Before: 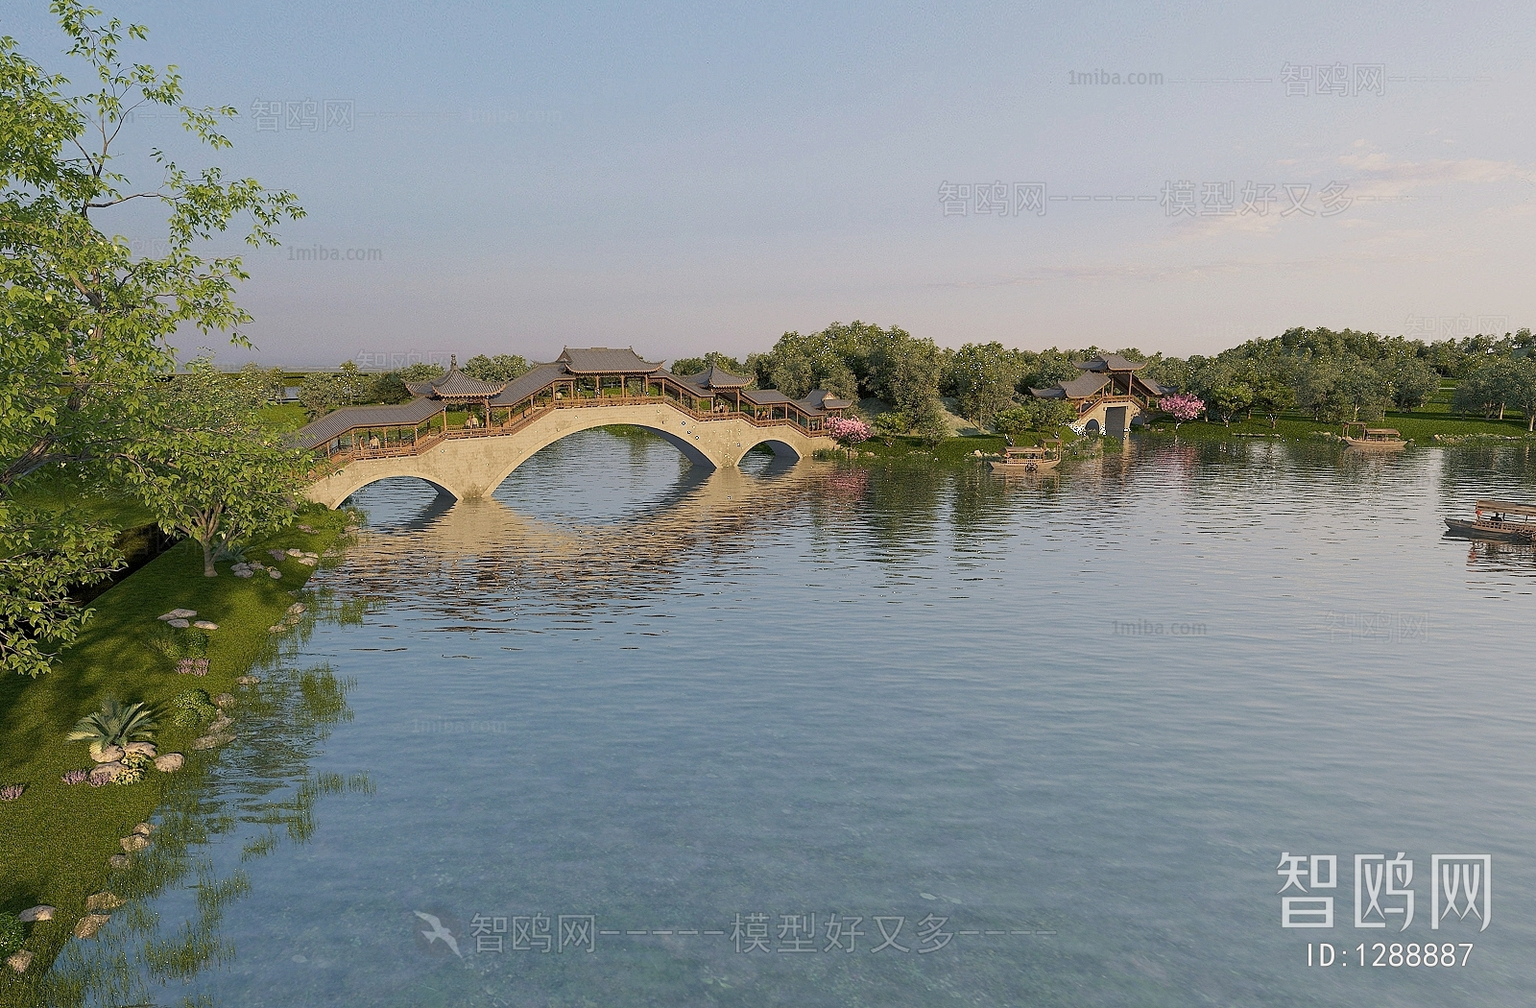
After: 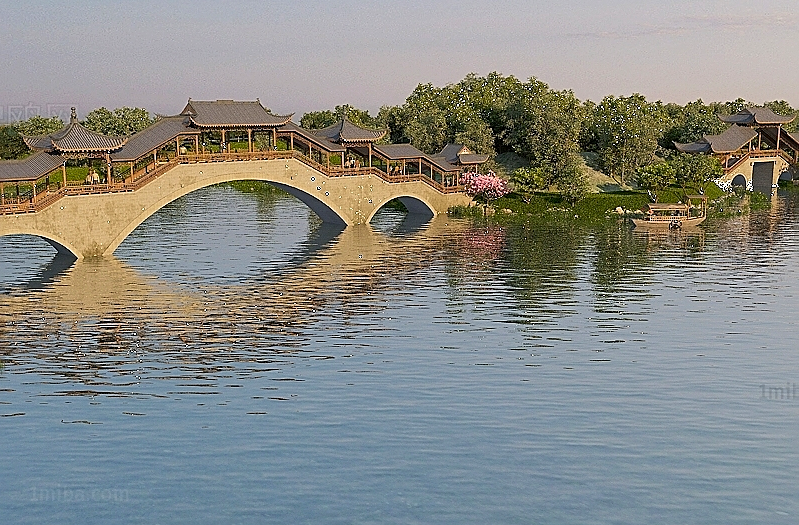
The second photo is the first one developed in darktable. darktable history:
crop: left 25%, top 25%, right 25%, bottom 25%
sharpen: on, module defaults
color contrast: green-magenta contrast 1.2, blue-yellow contrast 1.2
